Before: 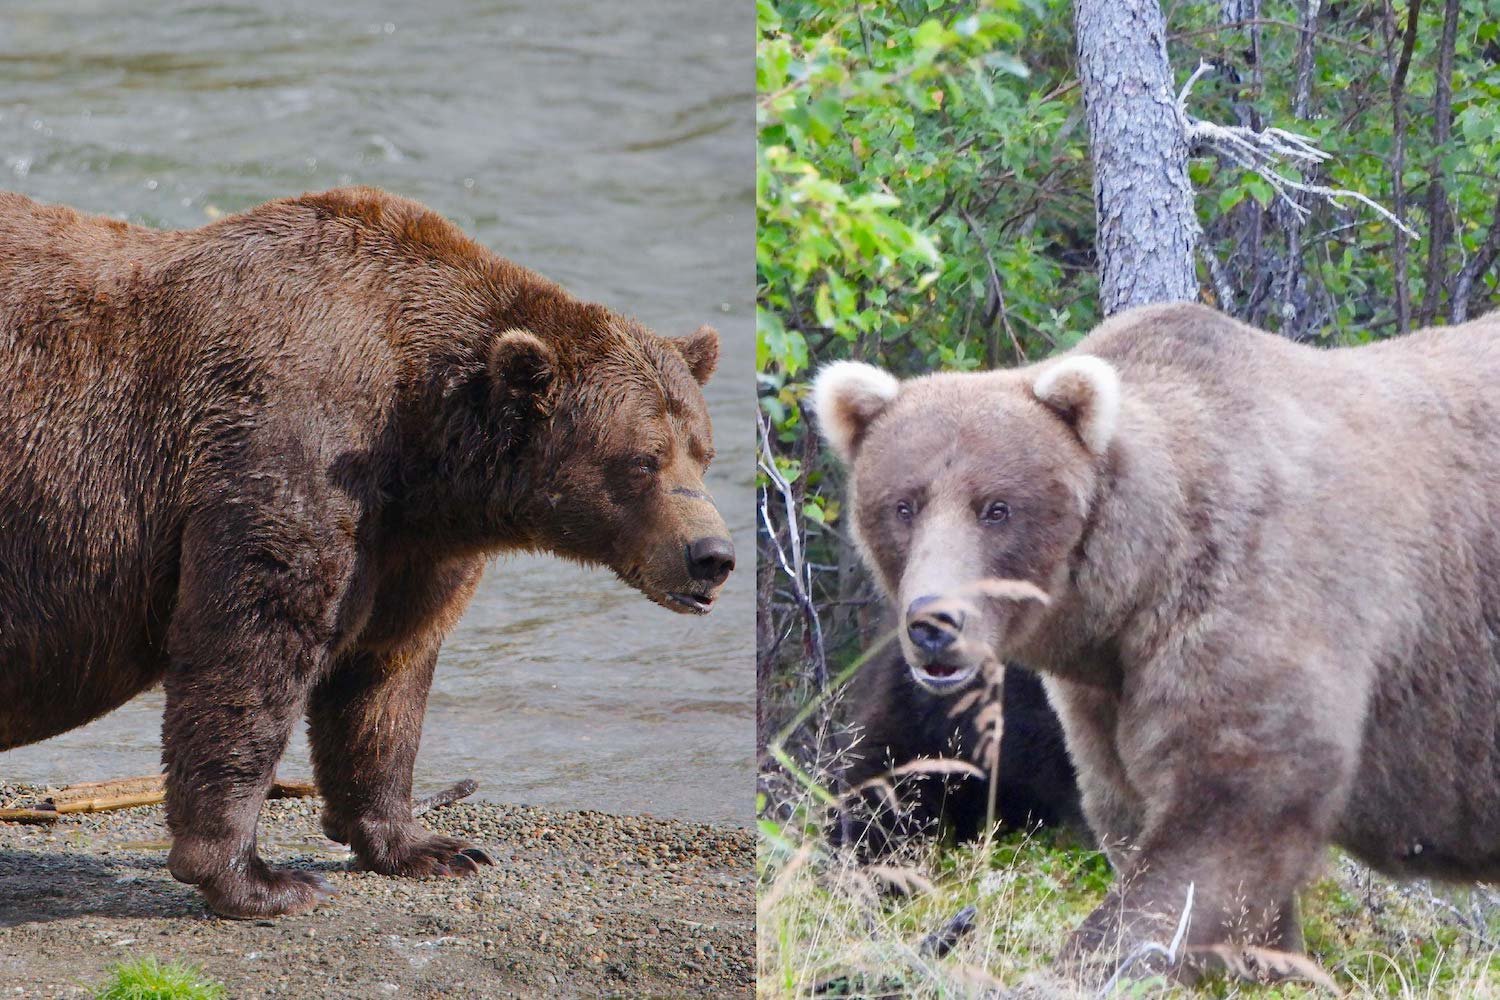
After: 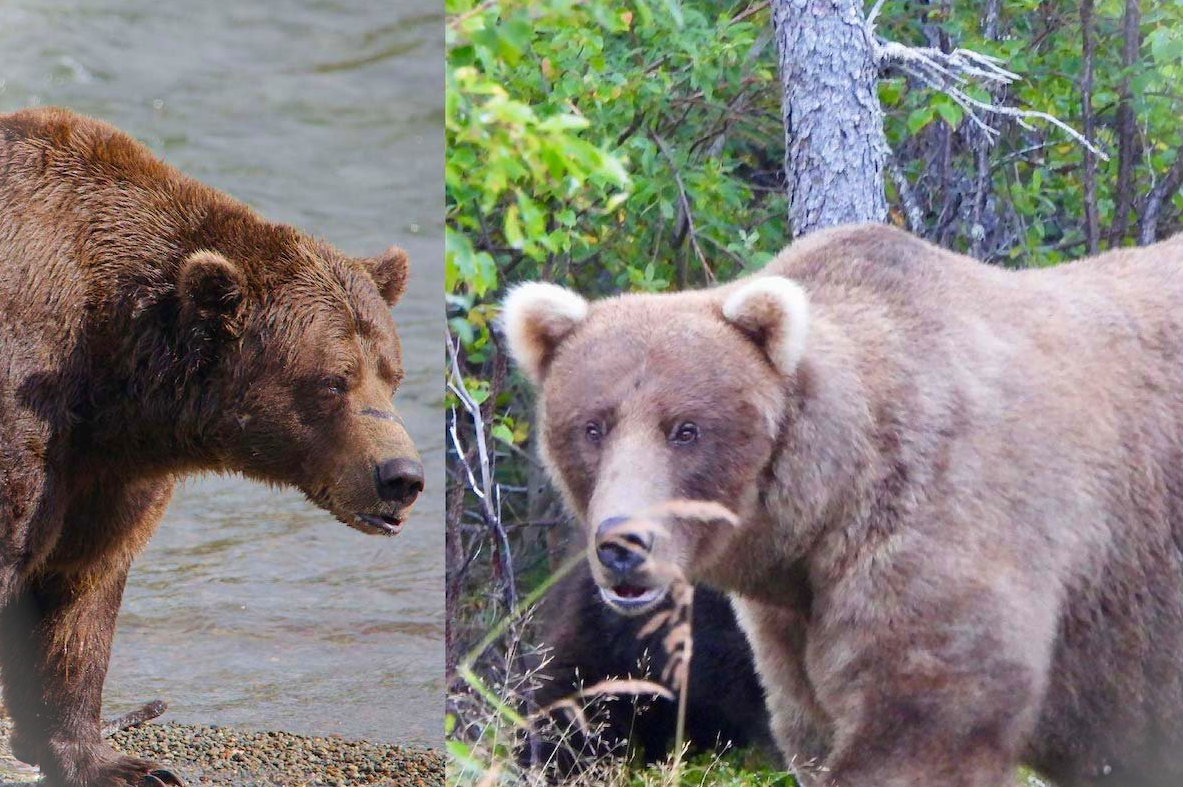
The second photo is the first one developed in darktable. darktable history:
velvia: on, module defaults
vignetting: fall-off start 100%, brightness 0.3, saturation 0
crop and rotate: left 20.74%, top 7.912%, right 0.375%, bottom 13.378%
